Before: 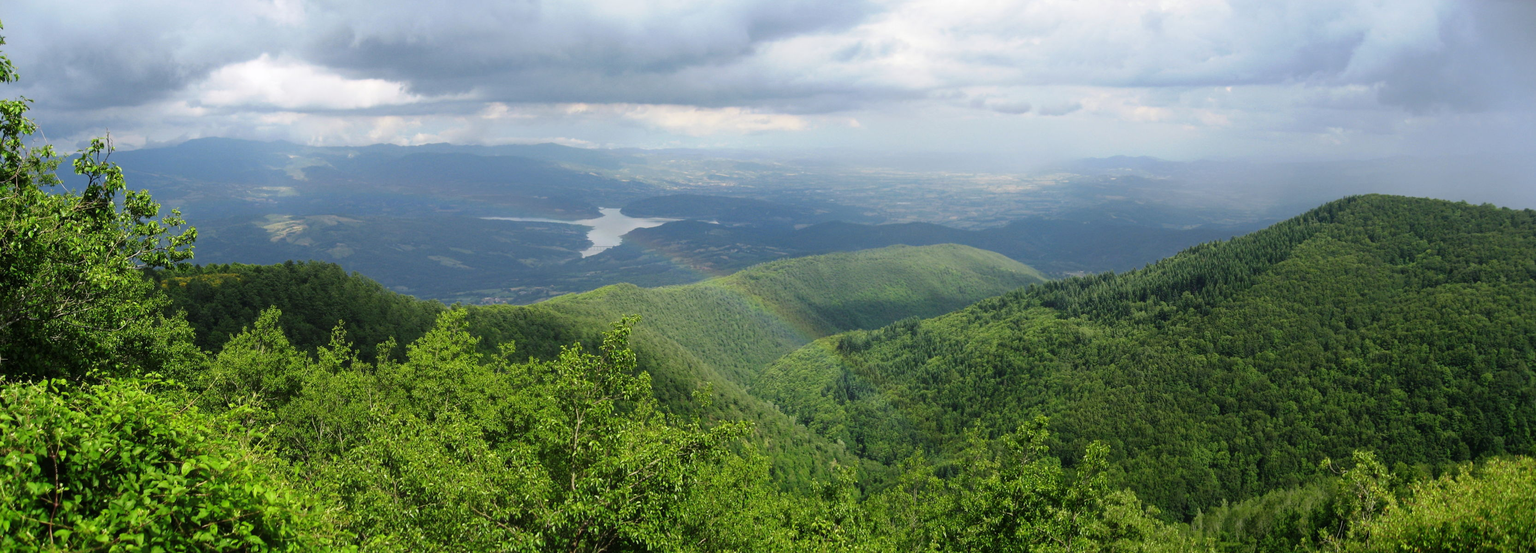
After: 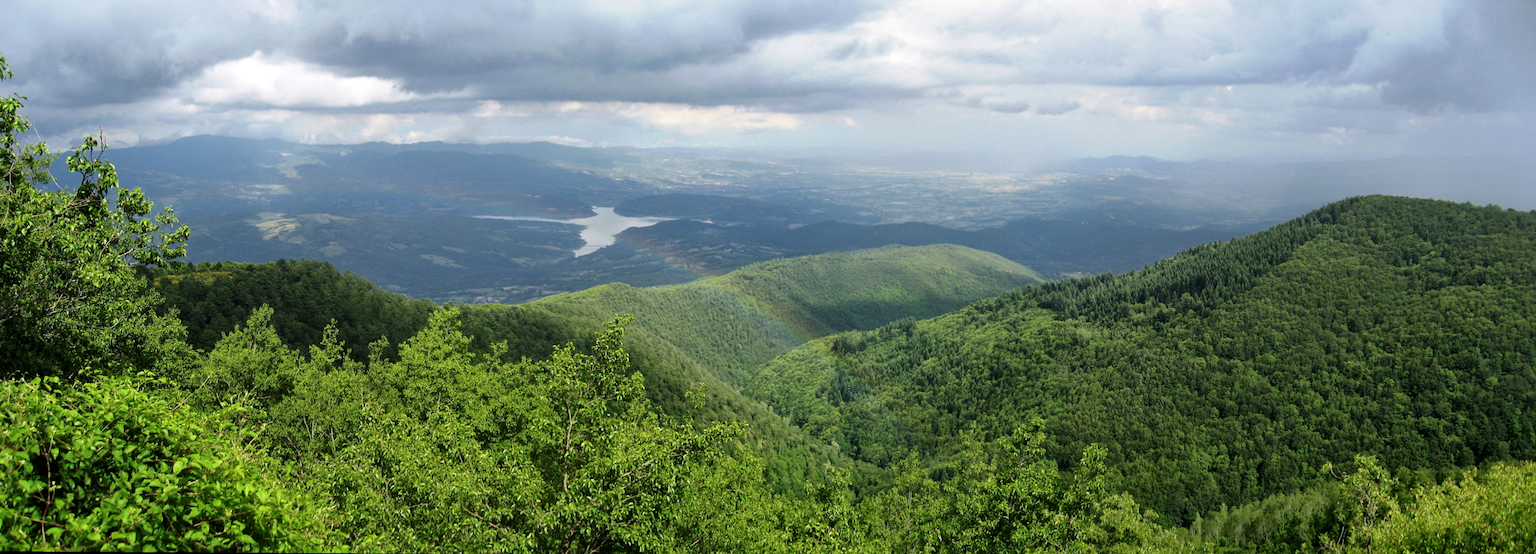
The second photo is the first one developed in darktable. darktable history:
tone equalizer: on, module defaults
rotate and perspective: rotation 0.192°, lens shift (horizontal) -0.015, crop left 0.005, crop right 0.996, crop top 0.006, crop bottom 0.99
local contrast: mode bilateral grid, contrast 20, coarseness 50, detail 132%, midtone range 0.2
